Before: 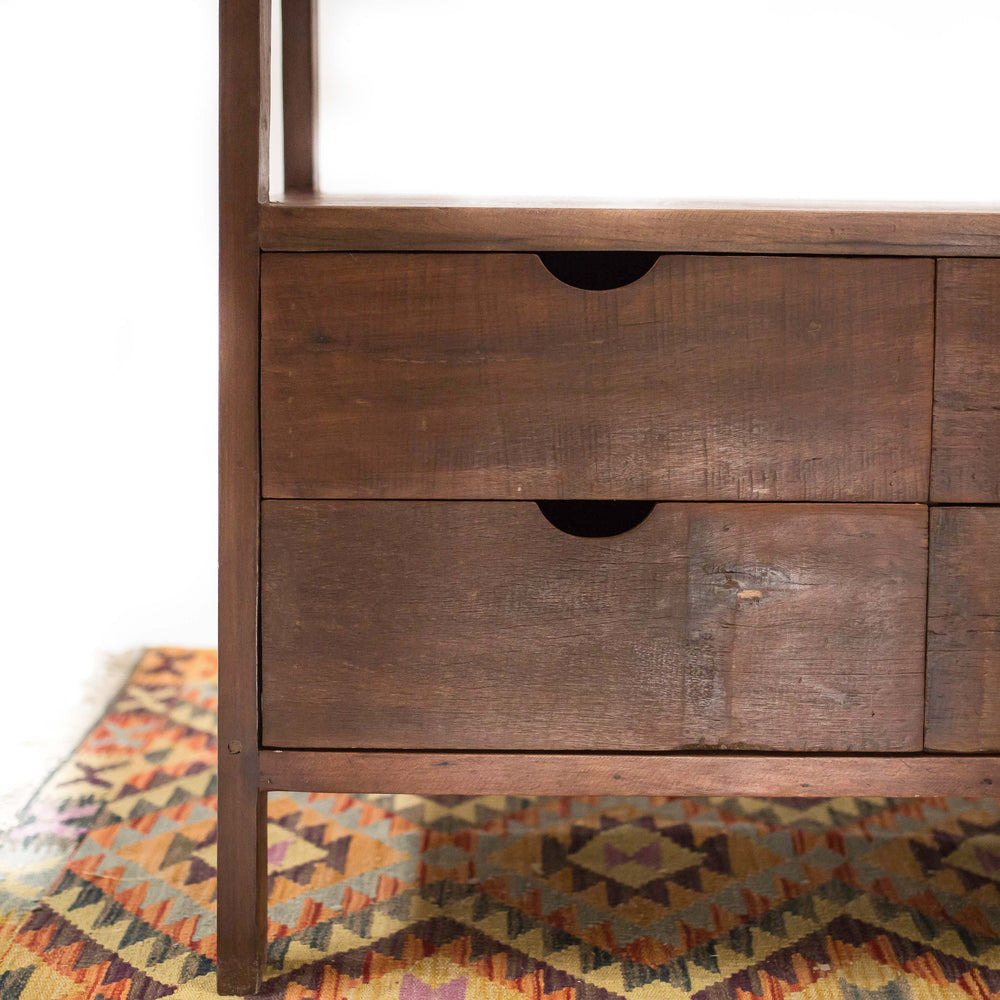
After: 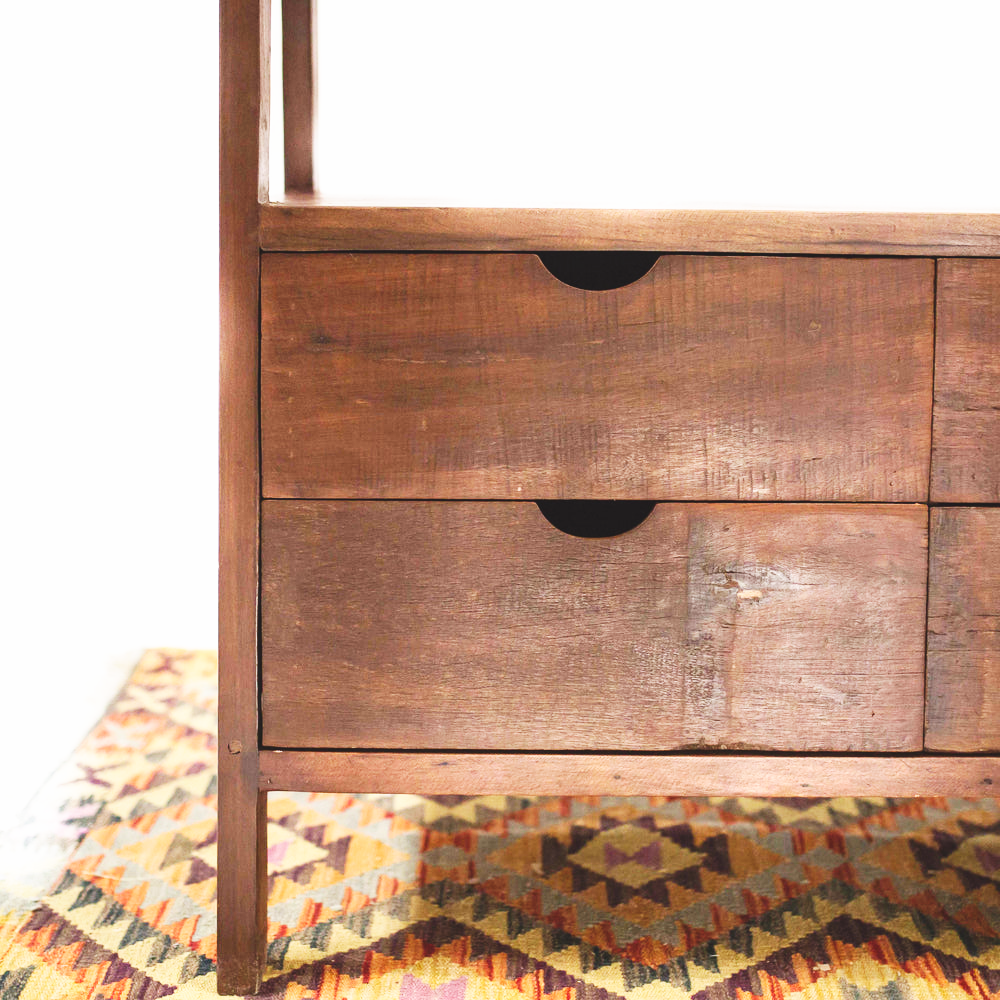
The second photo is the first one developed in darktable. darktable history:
haze removal: compatibility mode true, adaptive false
exposure: black level correction -0.015, exposure -0.125 EV, compensate highlight preservation false
base curve: curves: ch0 [(0, 0) (0.007, 0.004) (0.027, 0.03) (0.046, 0.07) (0.207, 0.54) (0.442, 0.872) (0.673, 0.972) (1, 1)], preserve colors none
